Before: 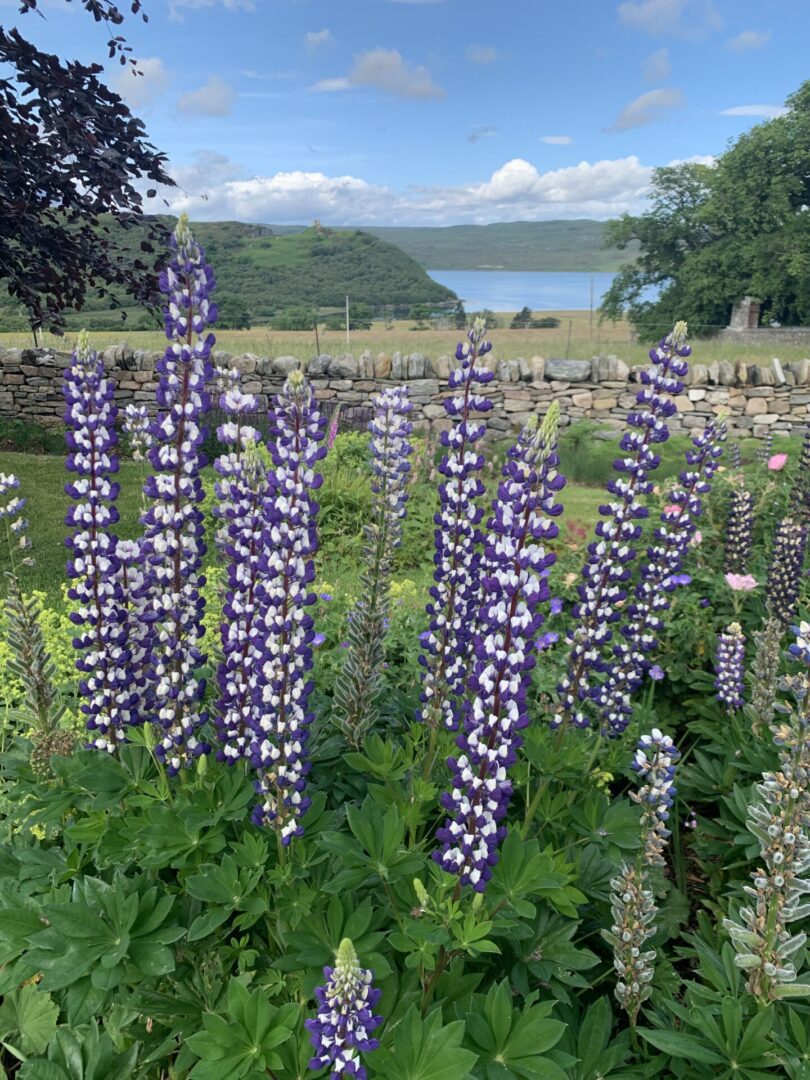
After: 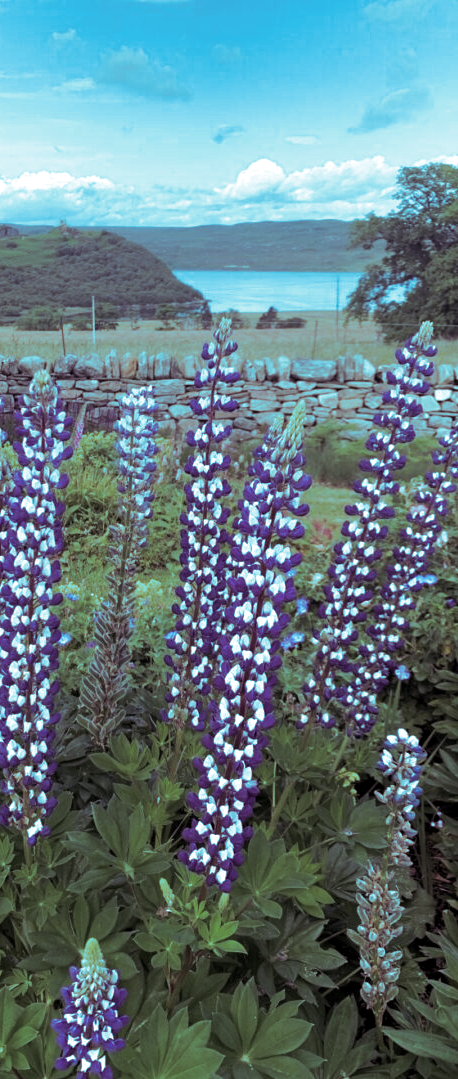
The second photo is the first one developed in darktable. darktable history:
levels: levels [0.026, 0.507, 0.987]
color calibration: illuminant as shot in camera, x 0.37, y 0.382, temperature 4313.32 K
crop: left 31.458%, top 0%, right 11.876%
split-toning: shadows › hue 327.6°, highlights › hue 198°, highlights › saturation 0.55, balance -21.25, compress 0%
